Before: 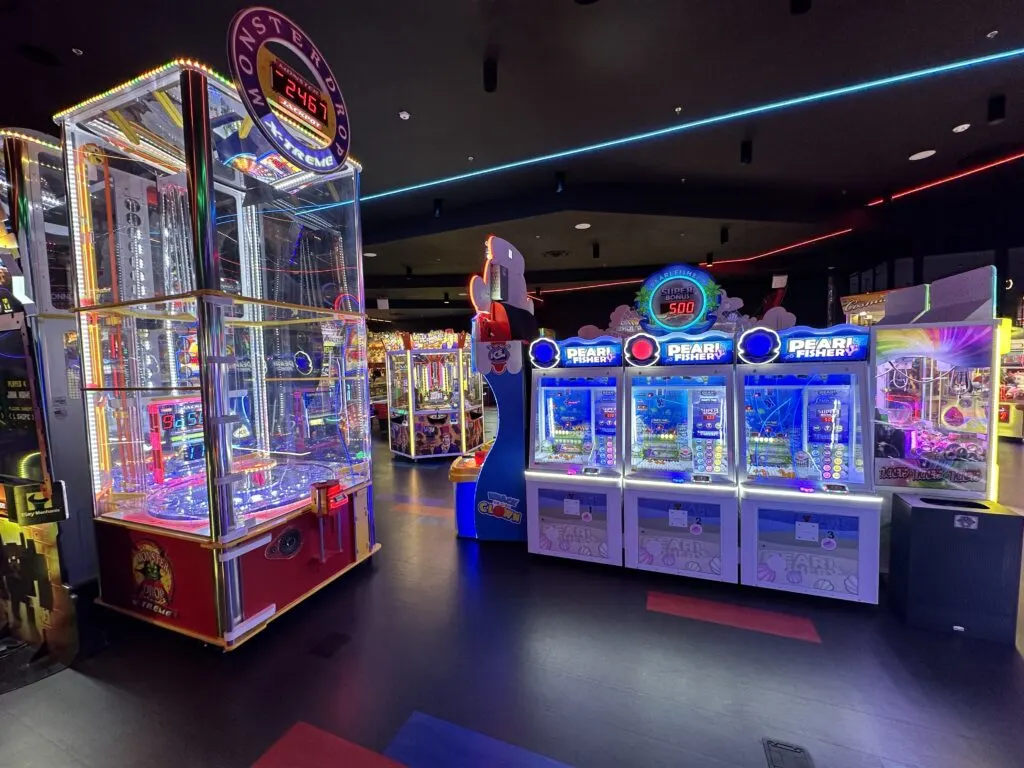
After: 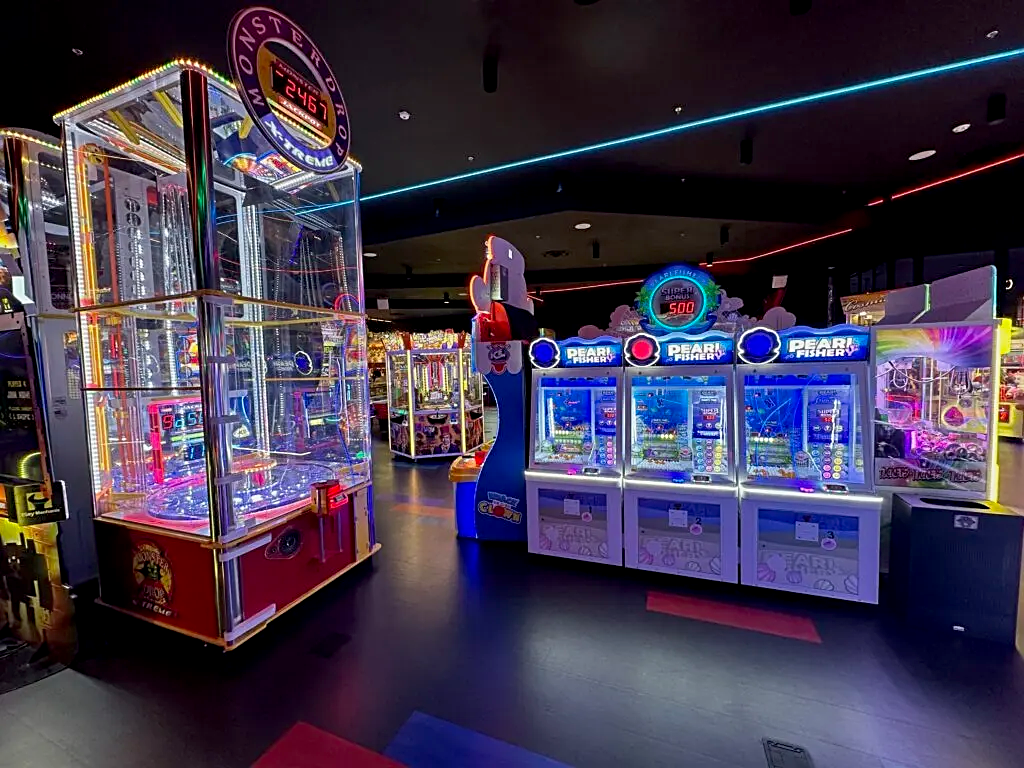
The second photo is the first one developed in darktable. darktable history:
sharpen: on, module defaults
exposure: black level correction 0.006, exposure -0.226 EV, compensate highlight preservation false
